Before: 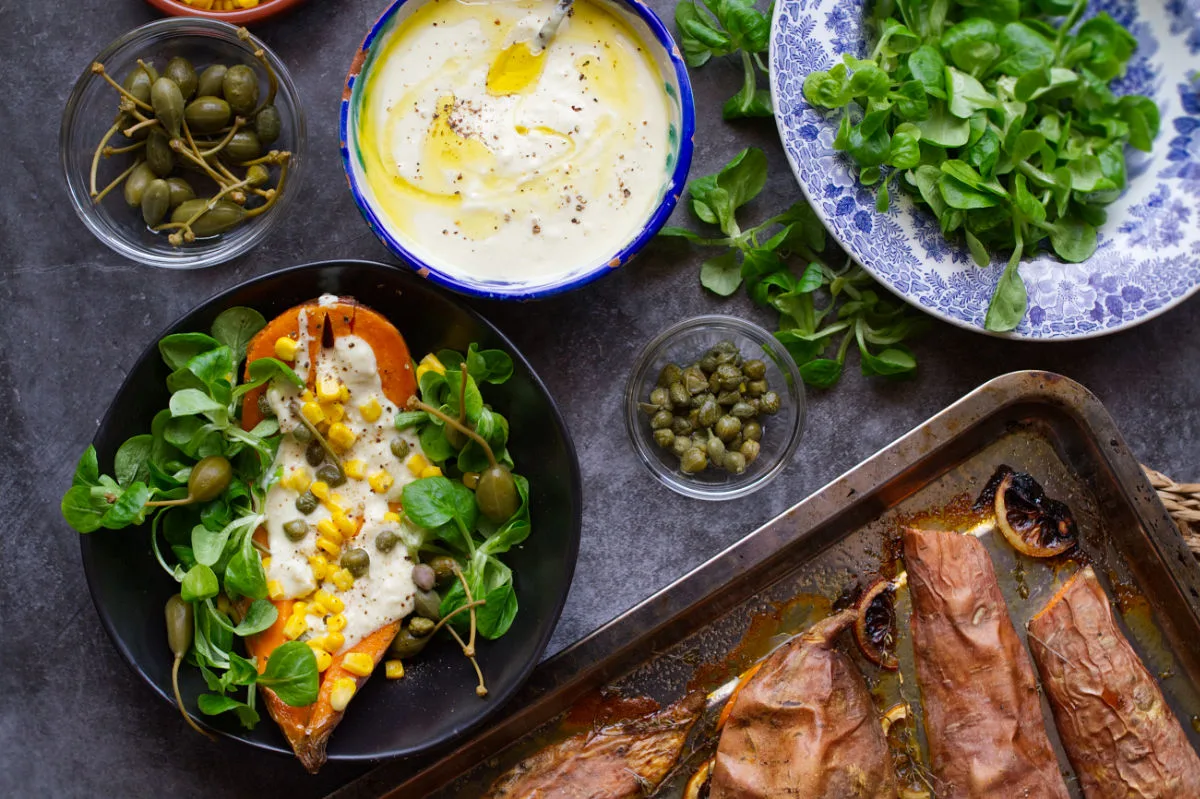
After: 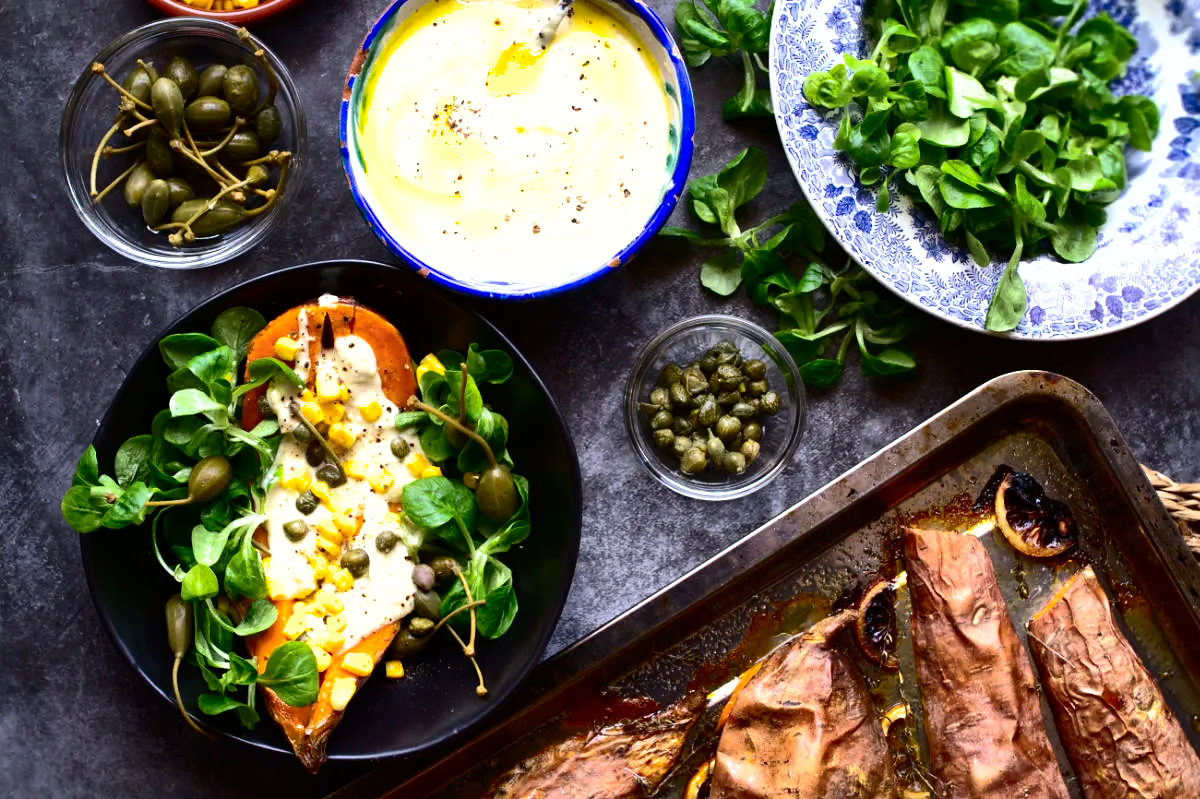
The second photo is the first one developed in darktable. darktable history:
shadows and highlights: on, module defaults
tone equalizer: -8 EV -1.08 EV, -7 EV -1.01 EV, -6 EV -0.867 EV, -5 EV -0.578 EV, -3 EV 0.578 EV, -2 EV 0.867 EV, -1 EV 1.01 EV, +0 EV 1.08 EV, edges refinement/feathering 500, mask exposure compensation -1.57 EV, preserve details no
rotate and perspective: crop left 0, crop top 0
contrast brightness saturation: contrast 0.28
